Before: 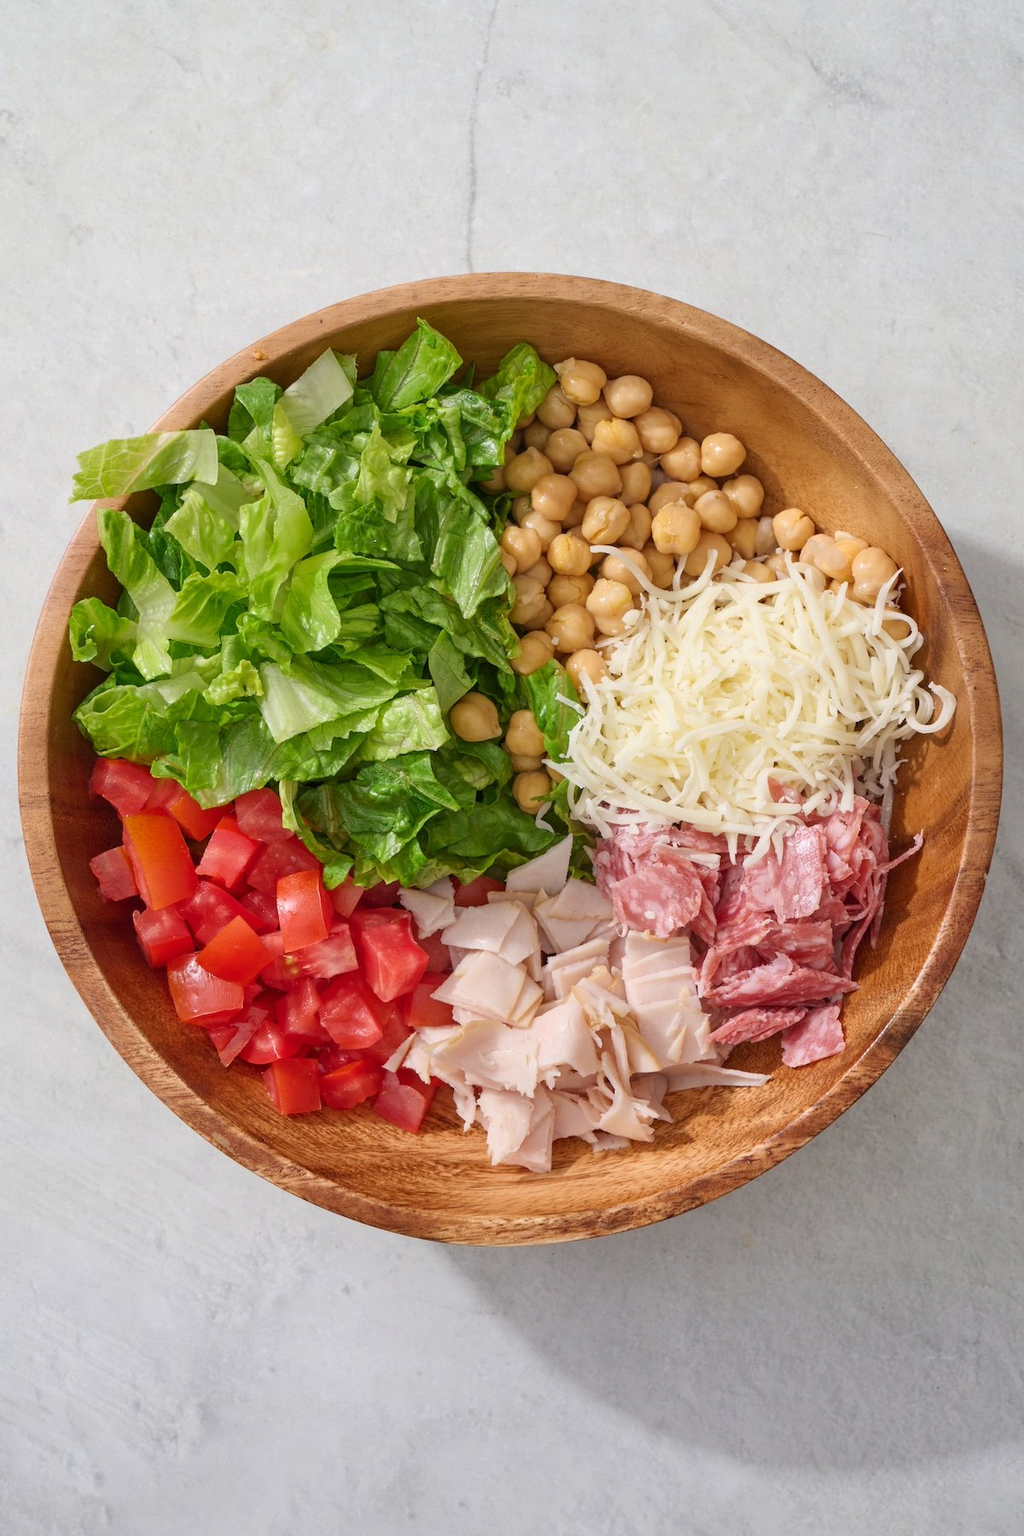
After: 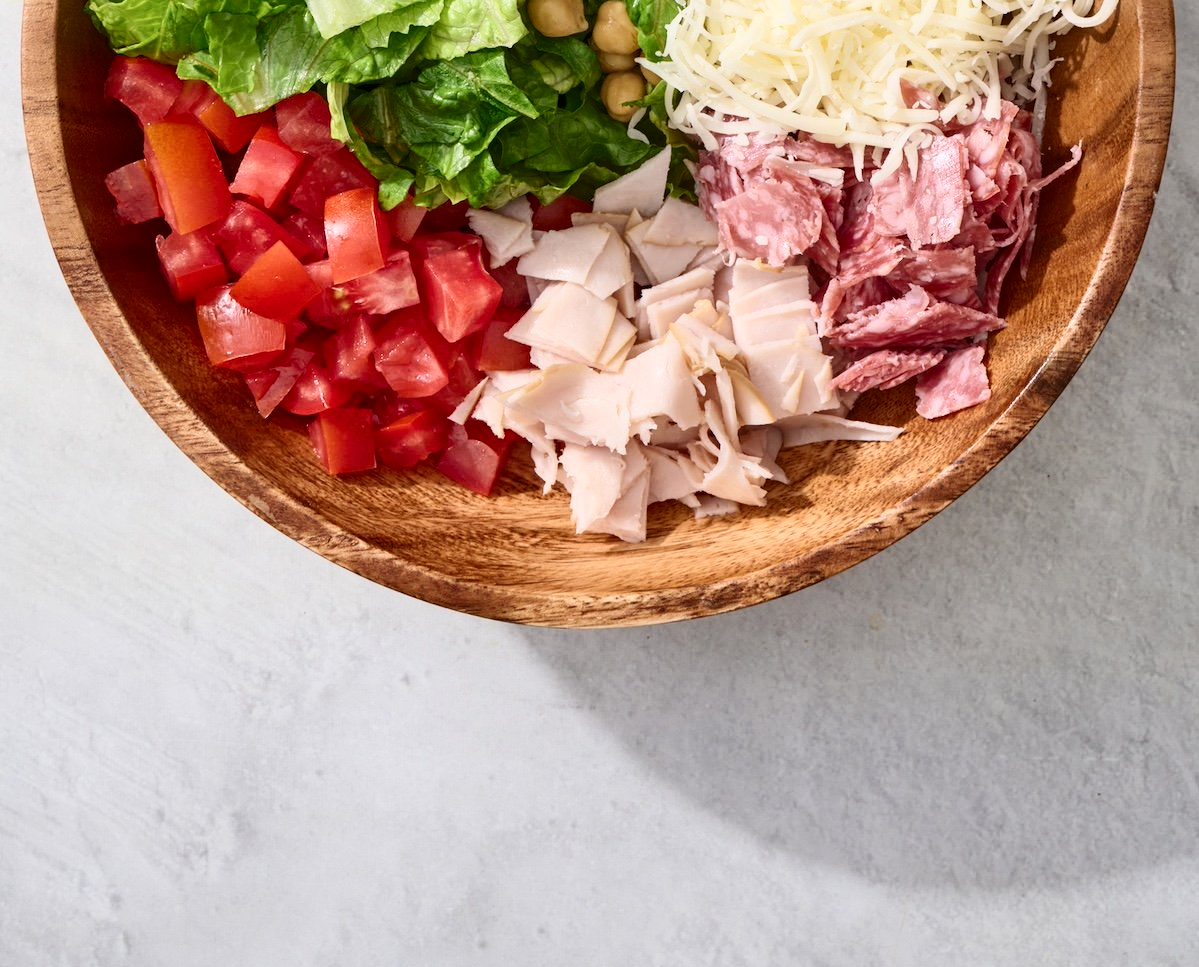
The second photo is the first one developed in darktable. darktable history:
contrast brightness saturation: contrast 0.28
crop and rotate: top 46.237%
shadows and highlights: shadows 52.34, highlights -28.23, soften with gaussian
